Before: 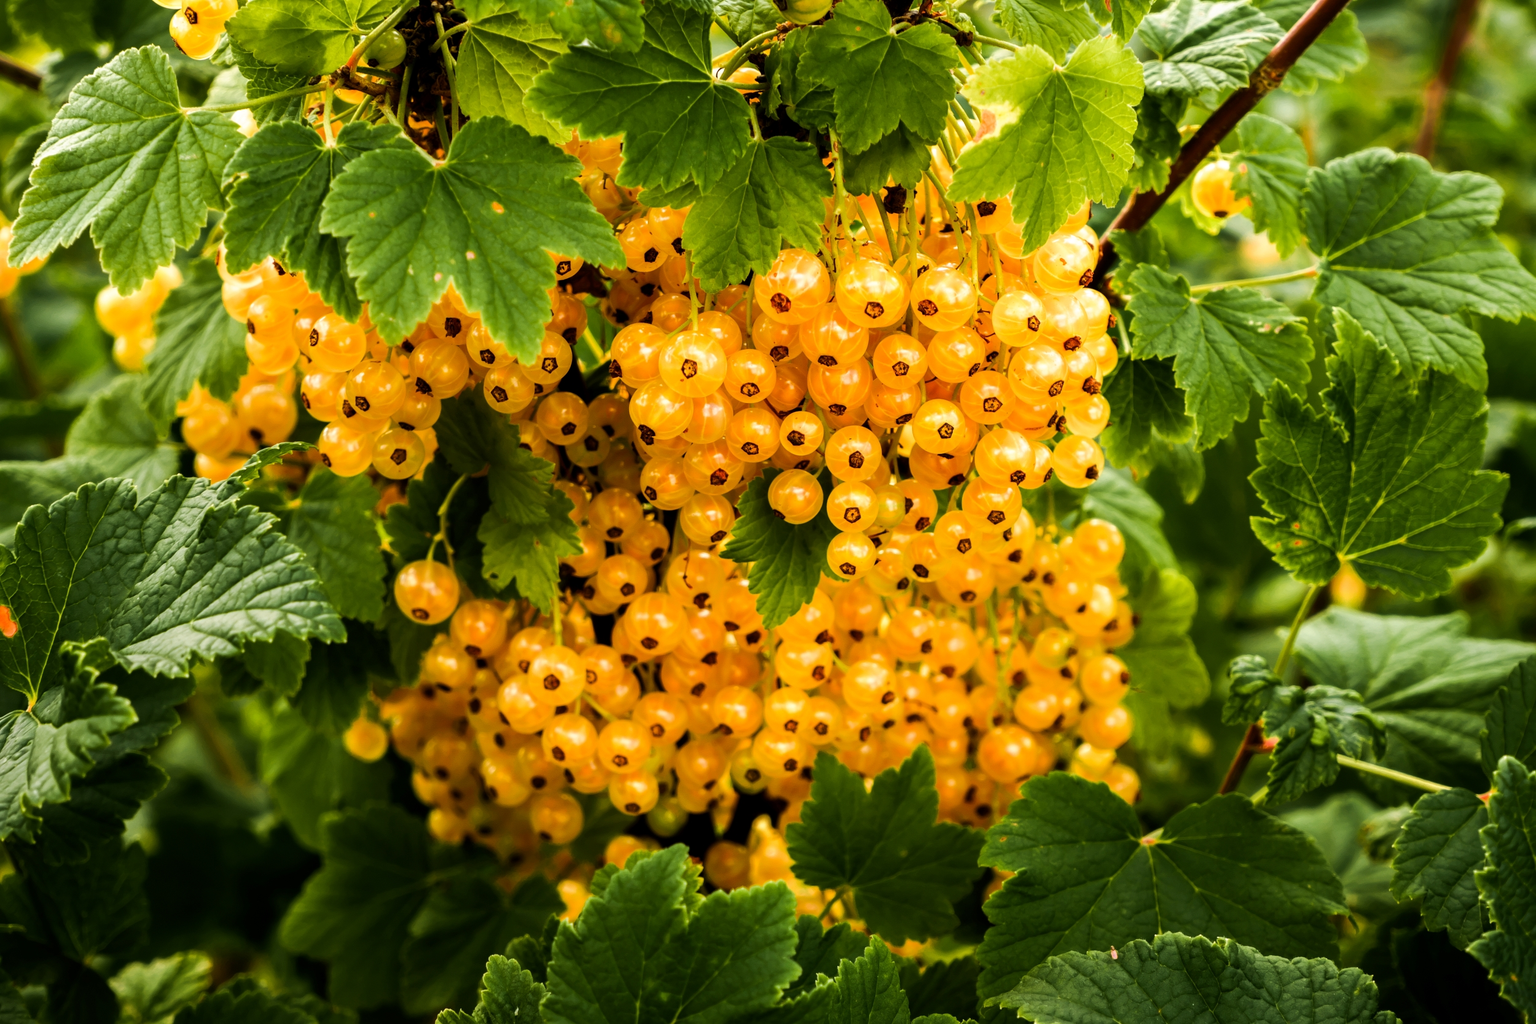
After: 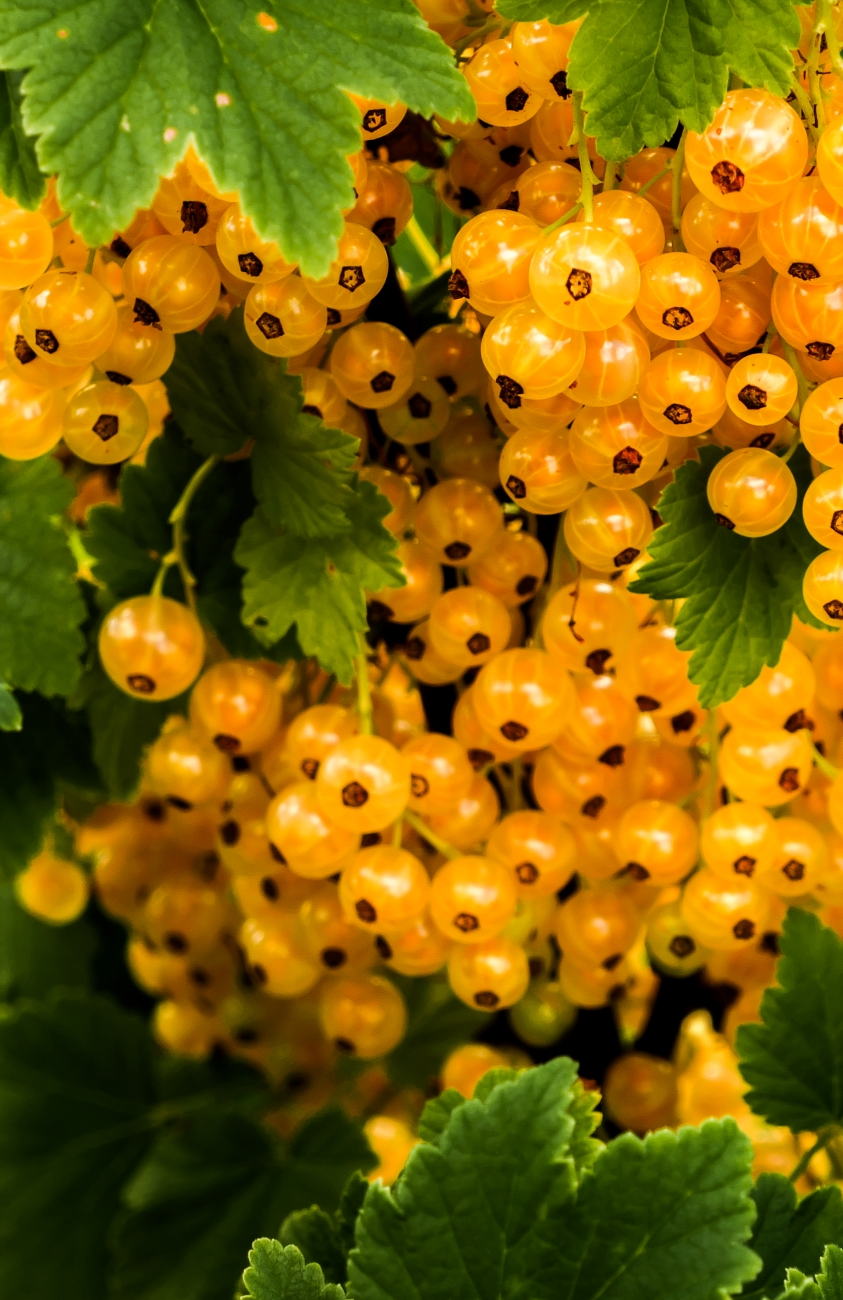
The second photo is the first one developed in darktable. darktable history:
crop and rotate: left 21.727%, top 19.048%, right 44.515%, bottom 2.968%
